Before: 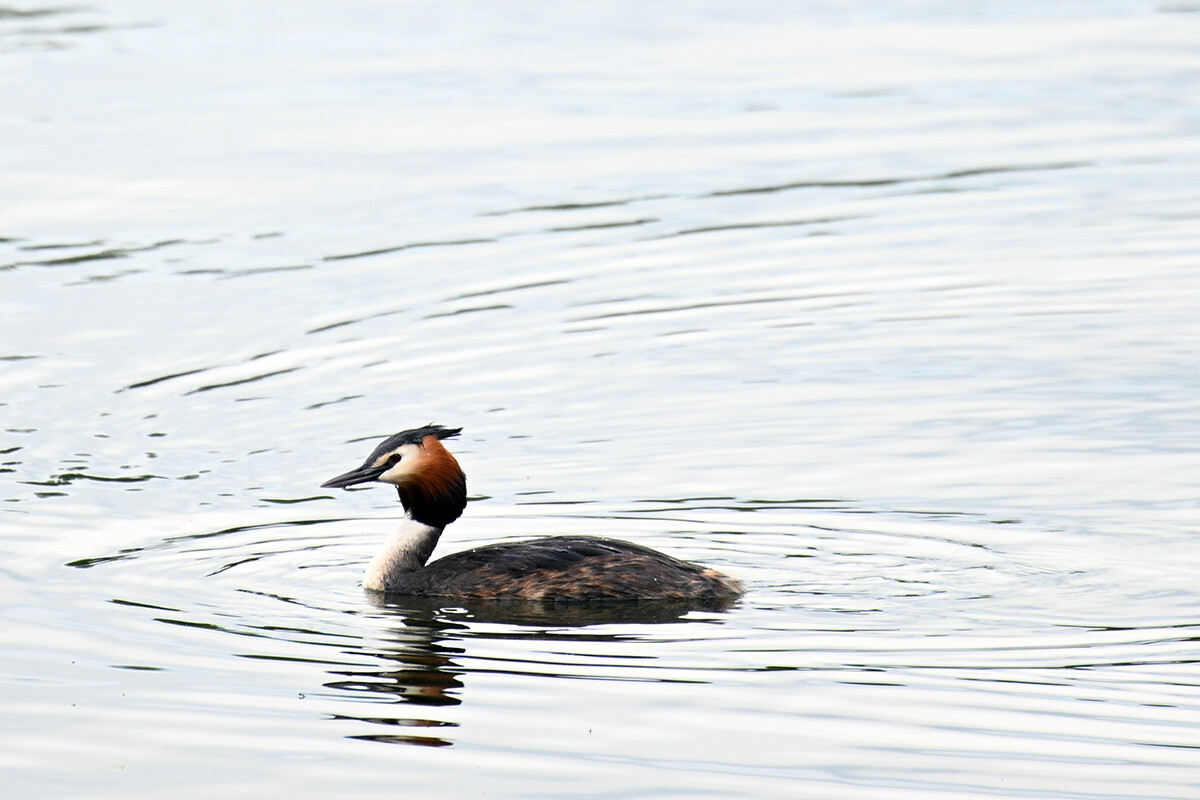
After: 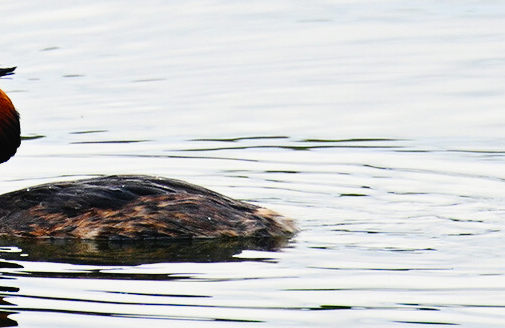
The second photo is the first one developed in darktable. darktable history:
color balance rgb: perceptual saturation grading › global saturation 20%, global vibrance 10%
tone curve: curves: ch0 [(0, 0) (0.003, 0.013) (0.011, 0.016) (0.025, 0.021) (0.044, 0.029) (0.069, 0.039) (0.1, 0.056) (0.136, 0.085) (0.177, 0.14) (0.224, 0.201) (0.277, 0.28) (0.335, 0.372) (0.399, 0.475) (0.468, 0.567) (0.543, 0.643) (0.623, 0.722) (0.709, 0.801) (0.801, 0.859) (0.898, 0.927) (1, 1)], preserve colors none
crop: left 37.221%, top 45.169%, right 20.63%, bottom 13.777%
contrast brightness saturation: contrast -0.08, brightness -0.04, saturation -0.11
